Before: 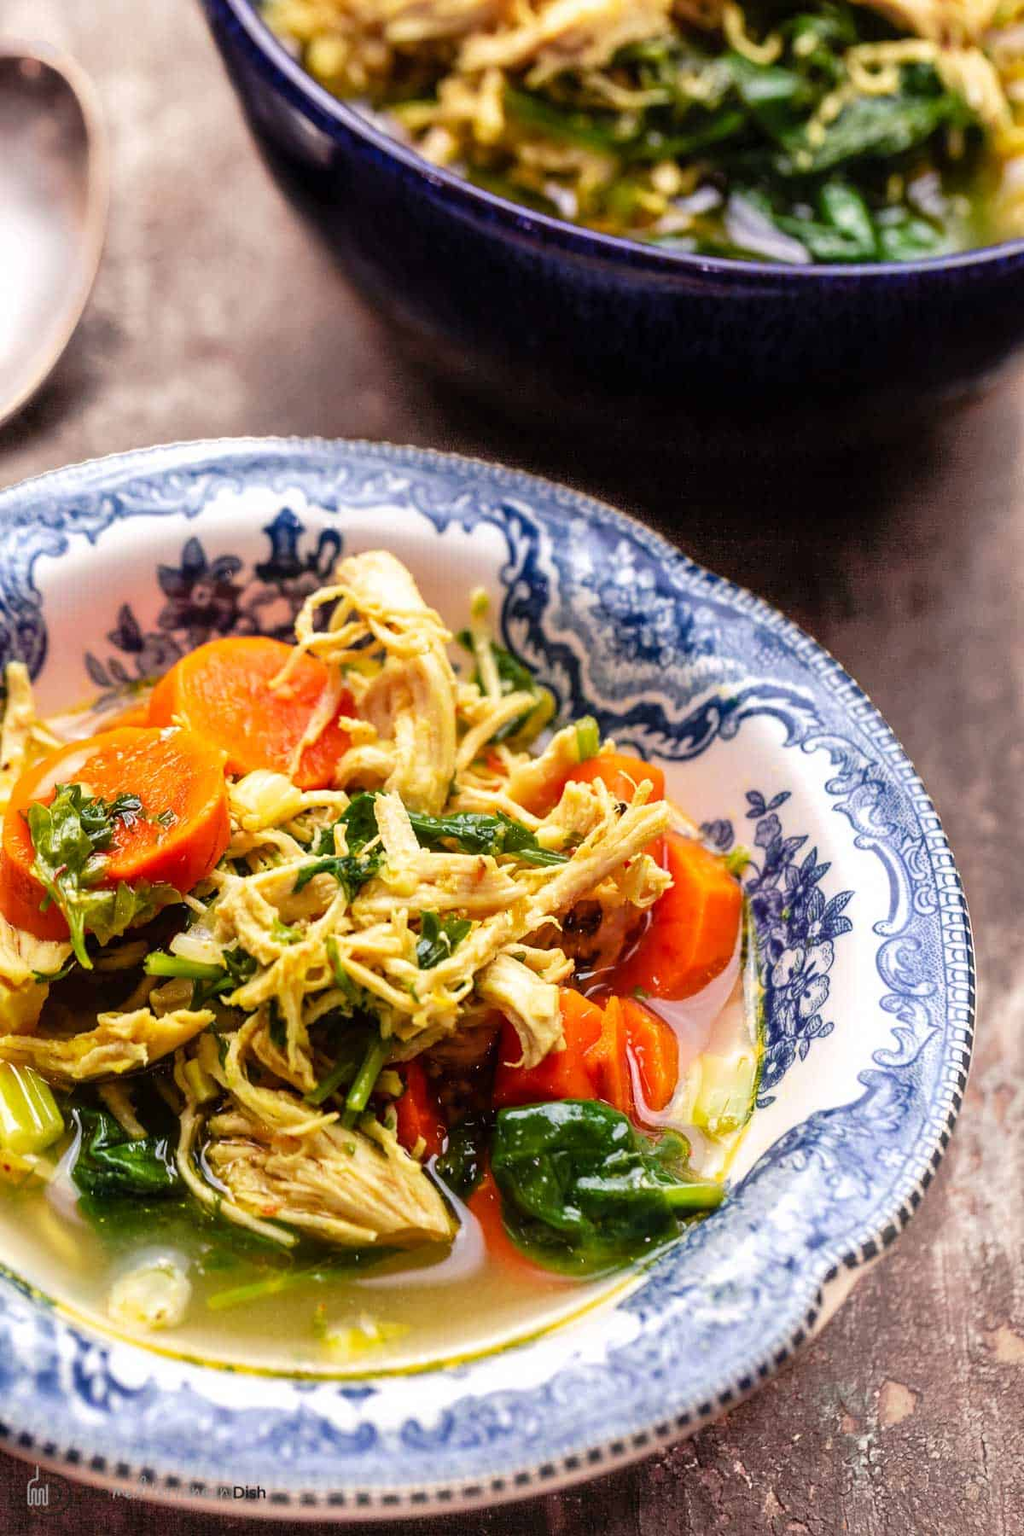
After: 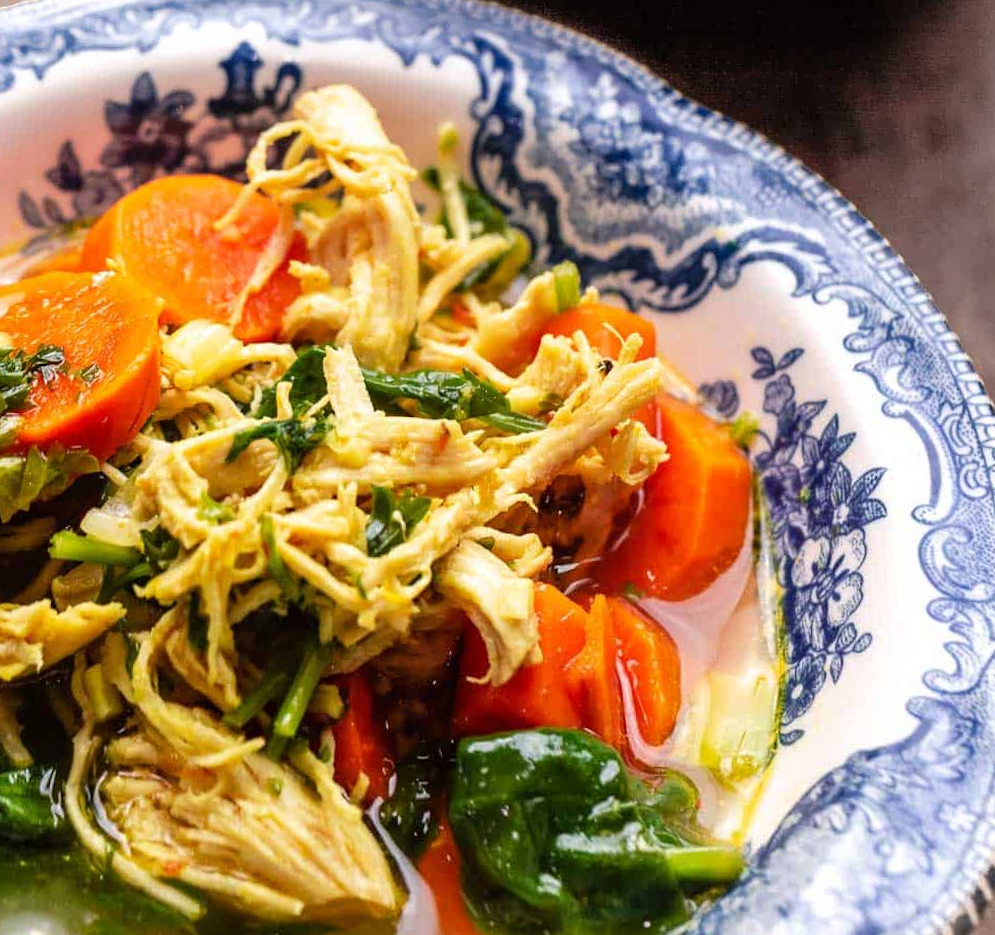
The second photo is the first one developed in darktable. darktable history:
rotate and perspective: rotation 0.72°, lens shift (vertical) -0.352, lens shift (horizontal) -0.051, crop left 0.152, crop right 0.859, crop top 0.019, crop bottom 0.964
crop and rotate: top 23.043%, bottom 23.437%
